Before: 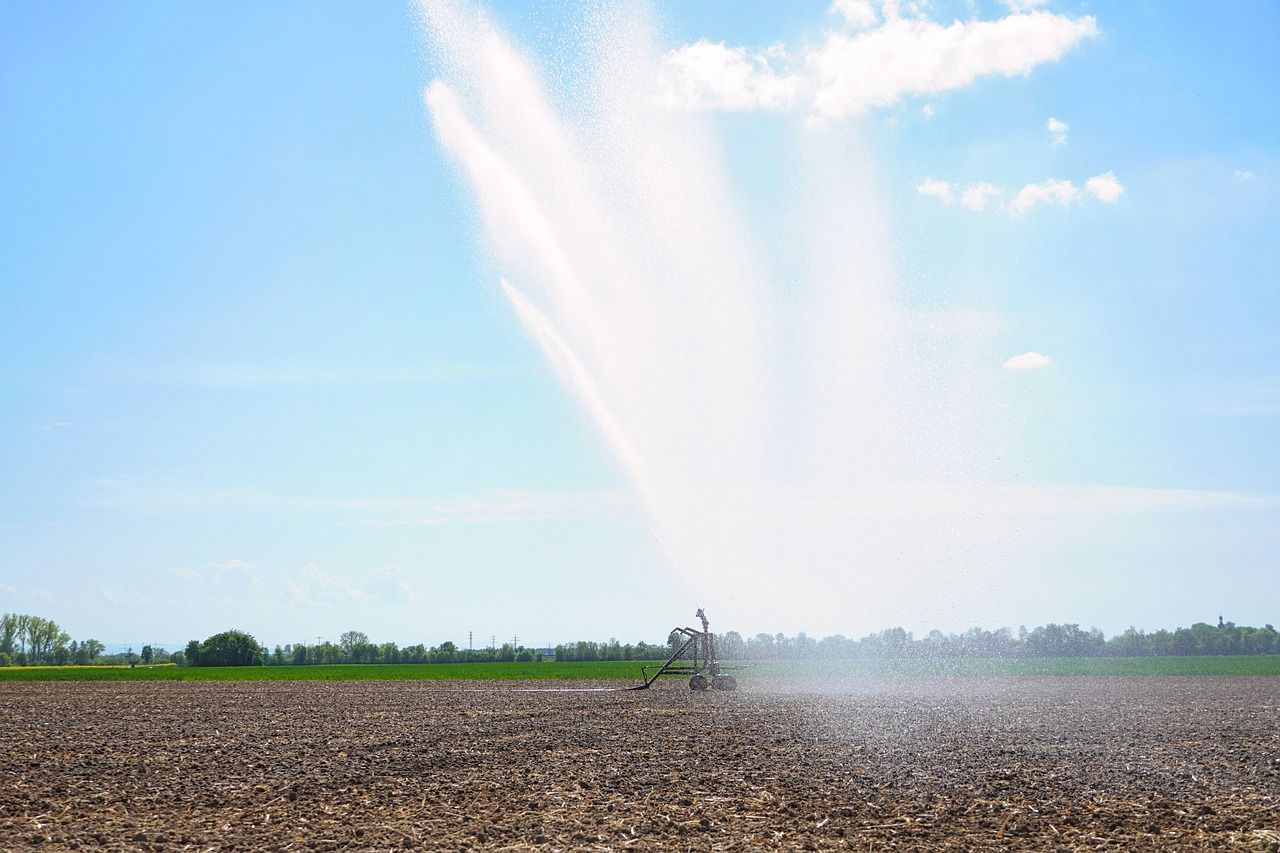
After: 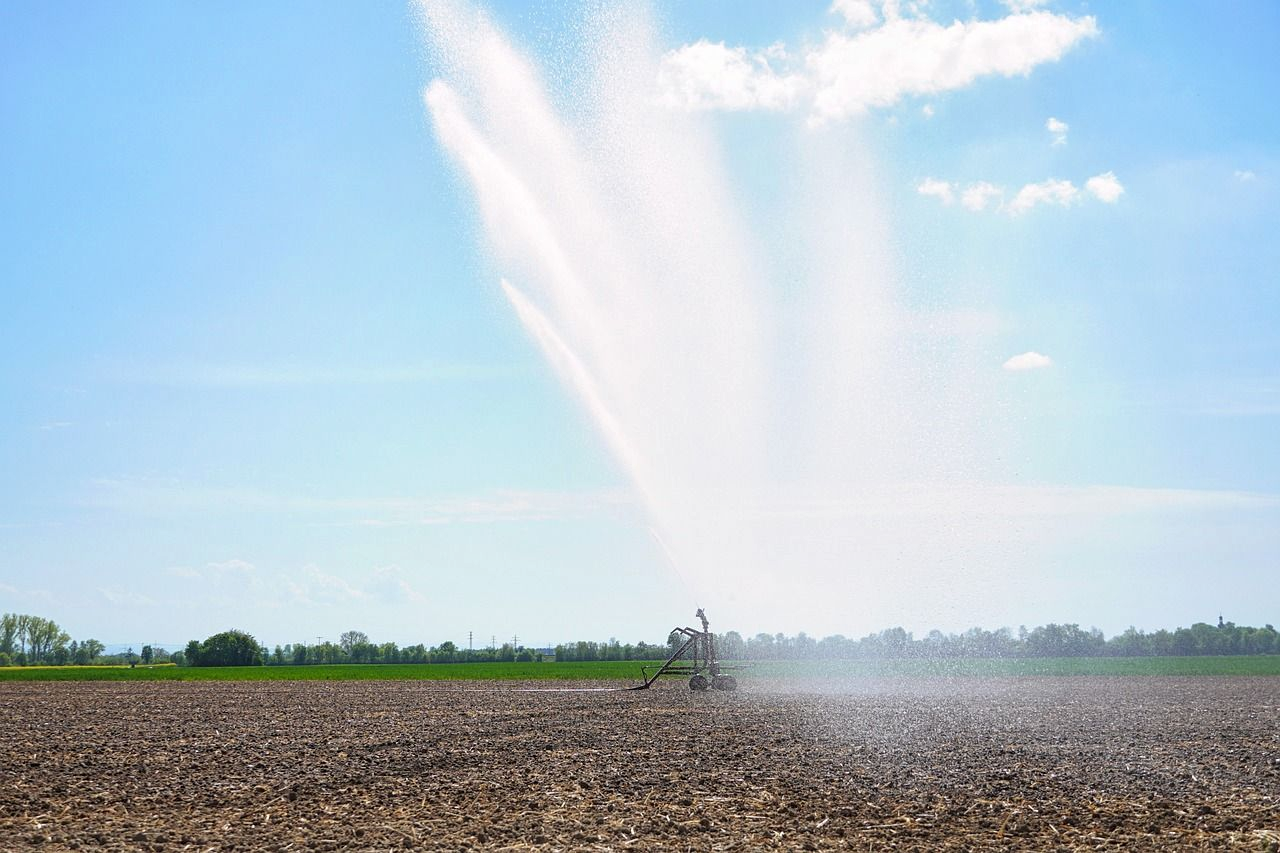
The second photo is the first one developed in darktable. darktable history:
local contrast: mode bilateral grid, contrast 20, coarseness 50, detail 120%, midtone range 0.2
exposure: exposure -0.04 EV, compensate highlight preservation false
